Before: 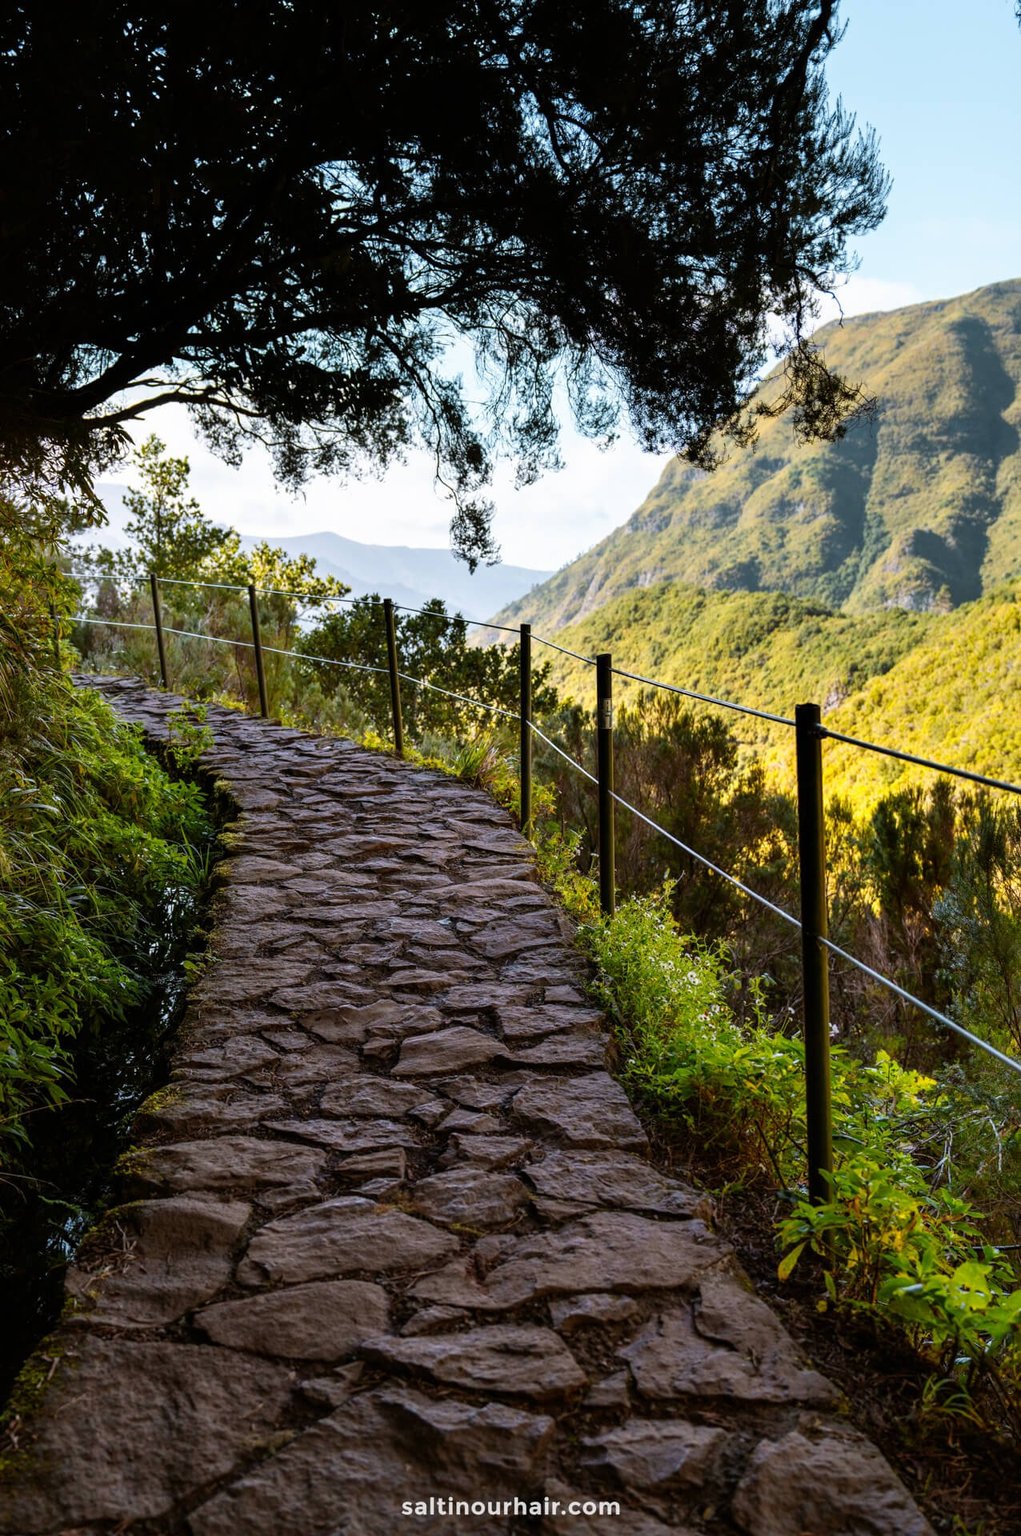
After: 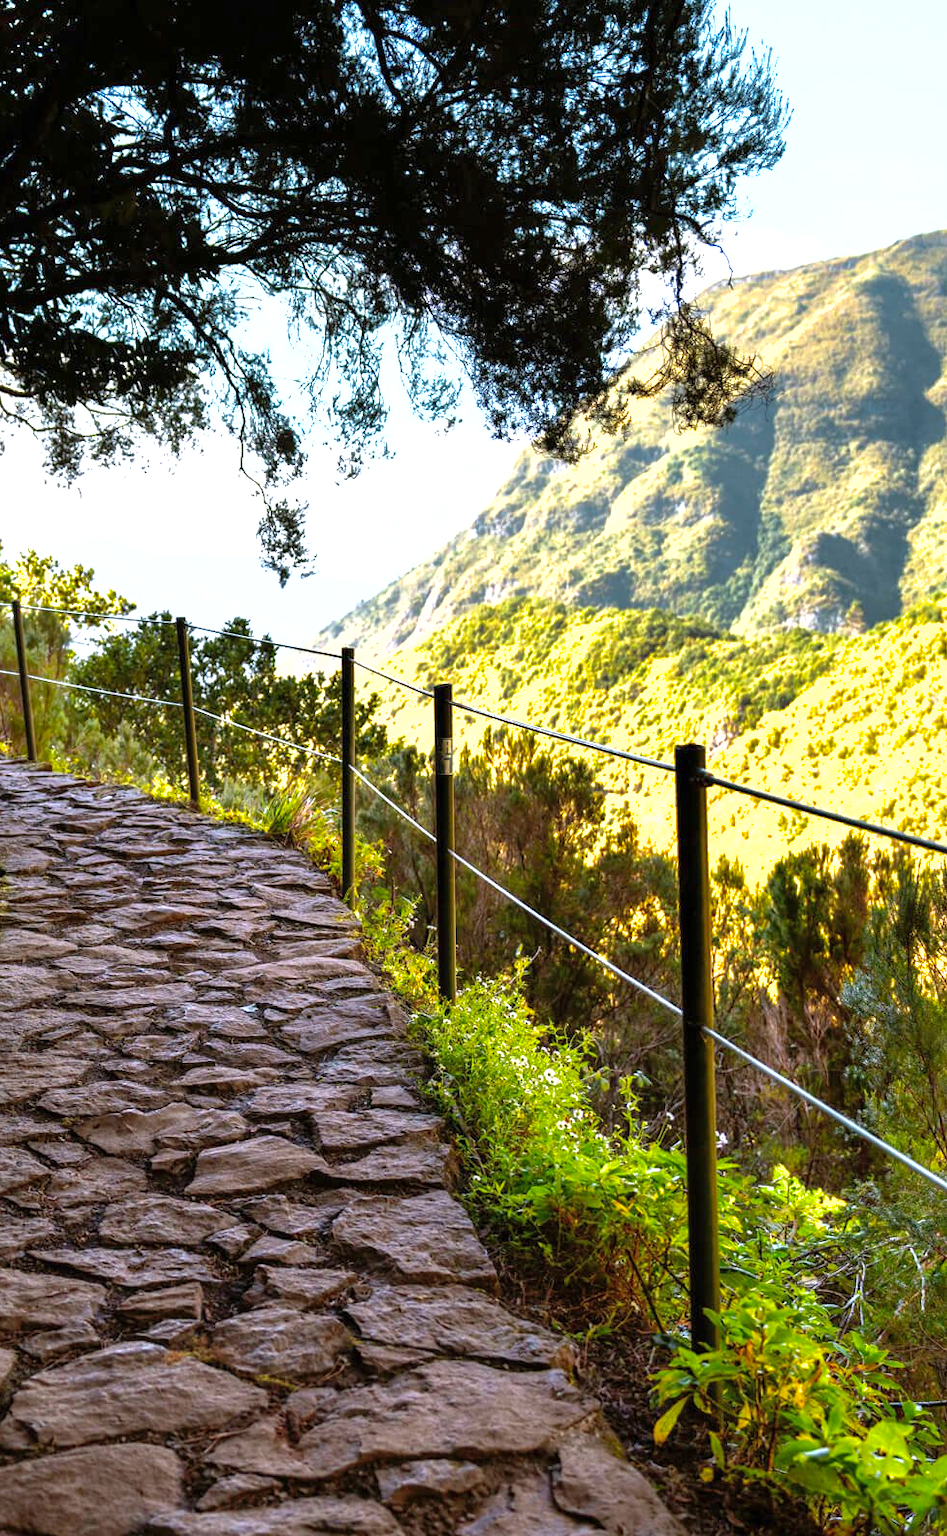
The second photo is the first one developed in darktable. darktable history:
crop: left 23.359%, top 5.868%, bottom 11.628%
levels: levels [0, 0.374, 0.749]
color zones: curves: ch0 [(0, 0.5) (0.143, 0.5) (0.286, 0.5) (0.429, 0.5) (0.571, 0.5) (0.714, 0.476) (0.857, 0.5) (1, 0.5)]; ch2 [(0, 0.5) (0.143, 0.5) (0.286, 0.5) (0.429, 0.5) (0.571, 0.5) (0.714, 0.487) (0.857, 0.5) (1, 0.5)], mix -120.11%, process mode strong
shadows and highlights: on, module defaults
